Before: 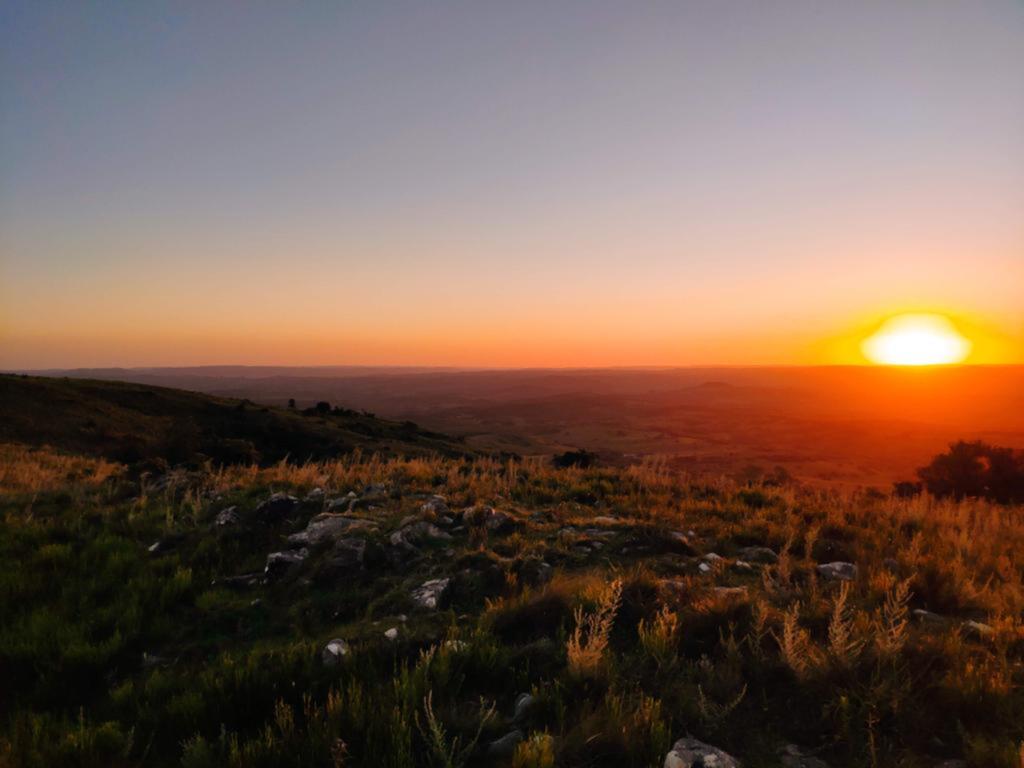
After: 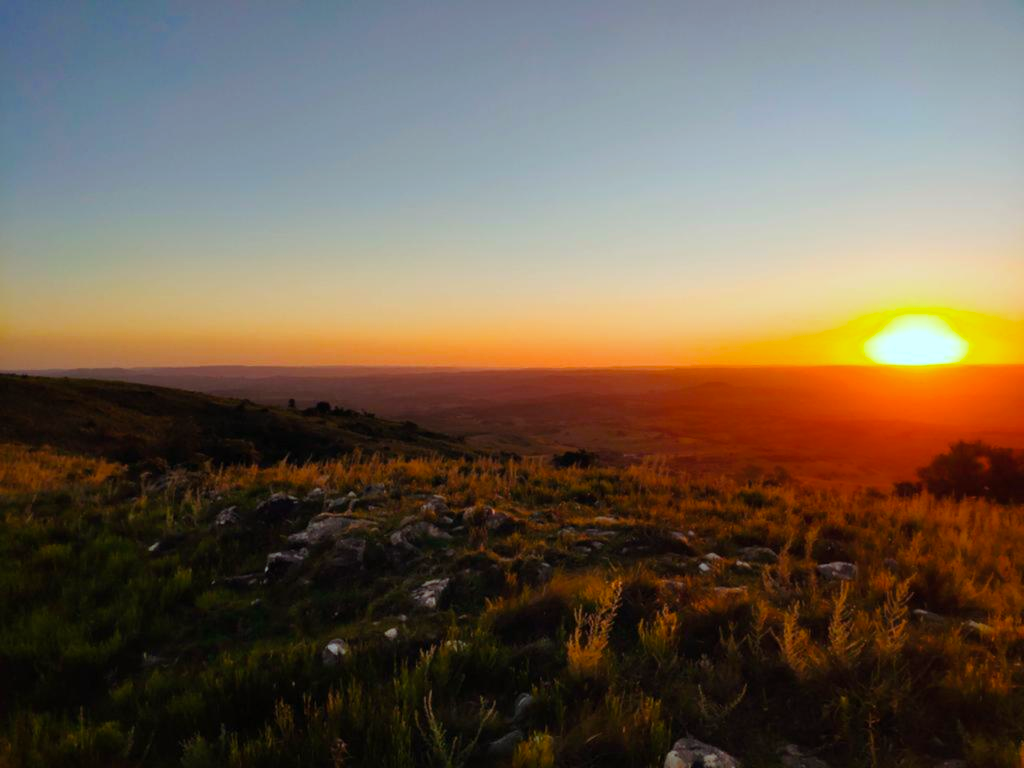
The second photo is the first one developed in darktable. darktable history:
color balance rgb: power › chroma 0.291%, power › hue 24.61°, highlights gain › chroma 4.021%, highlights gain › hue 202.55°, linear chroma grading › global chroma 14.554%, perceptual saturation grading › global saturation -0.006%, perceptual saturation grading › mid-tones 11.277%, global vibrance 16.774%, saturation formula JzAzBz (2021)
